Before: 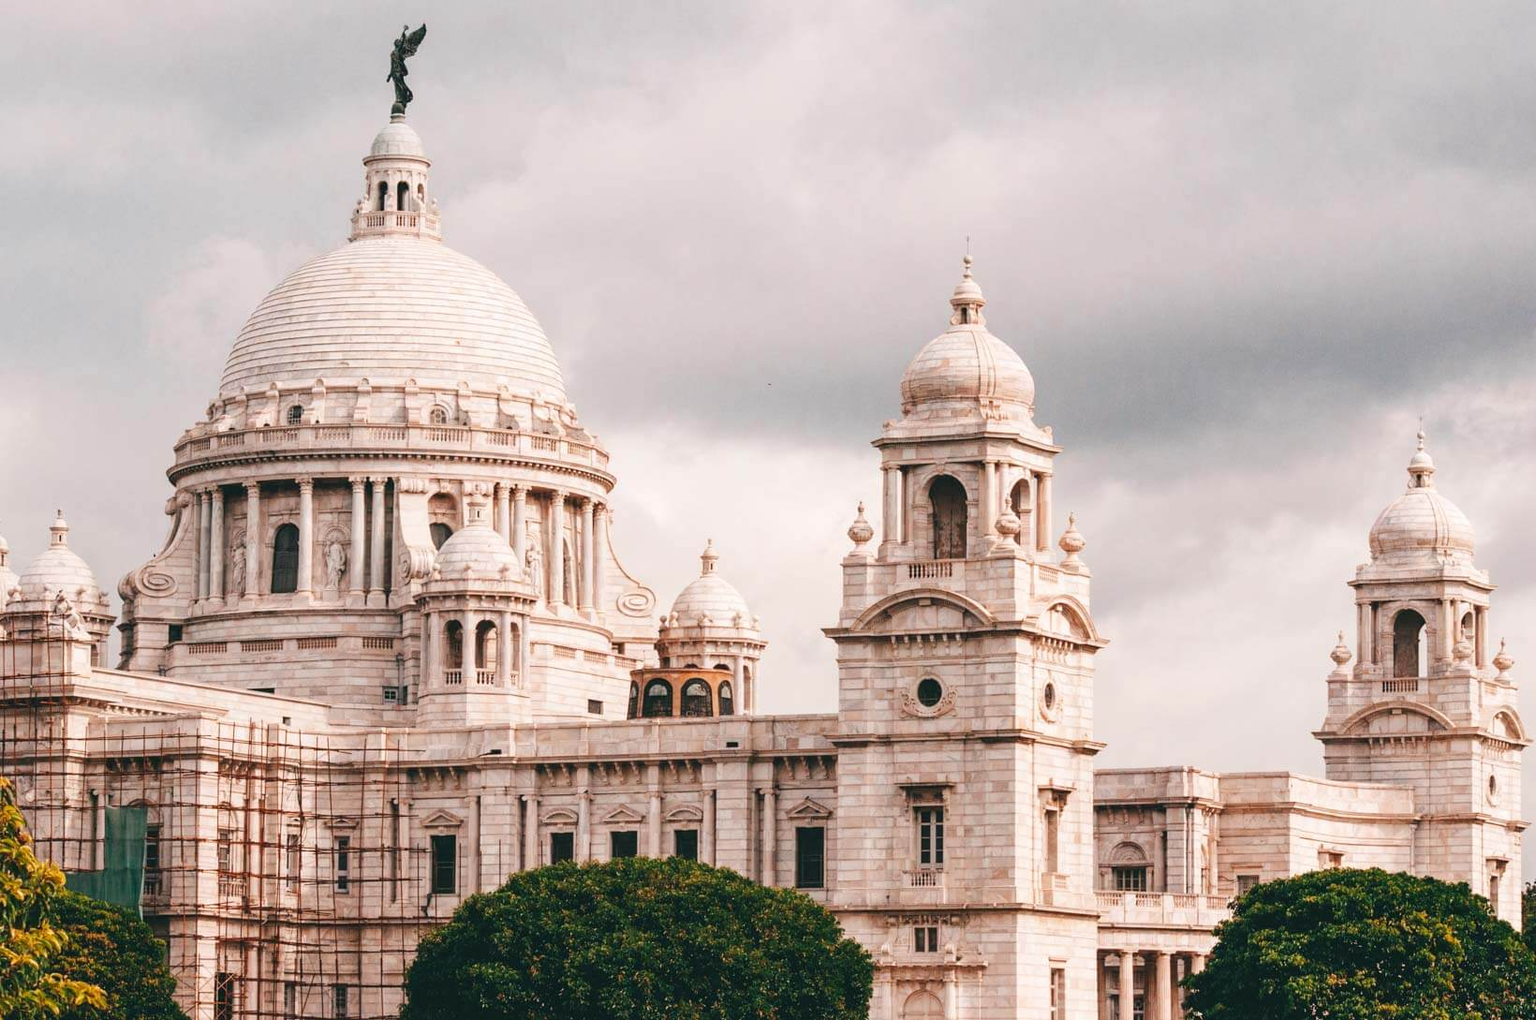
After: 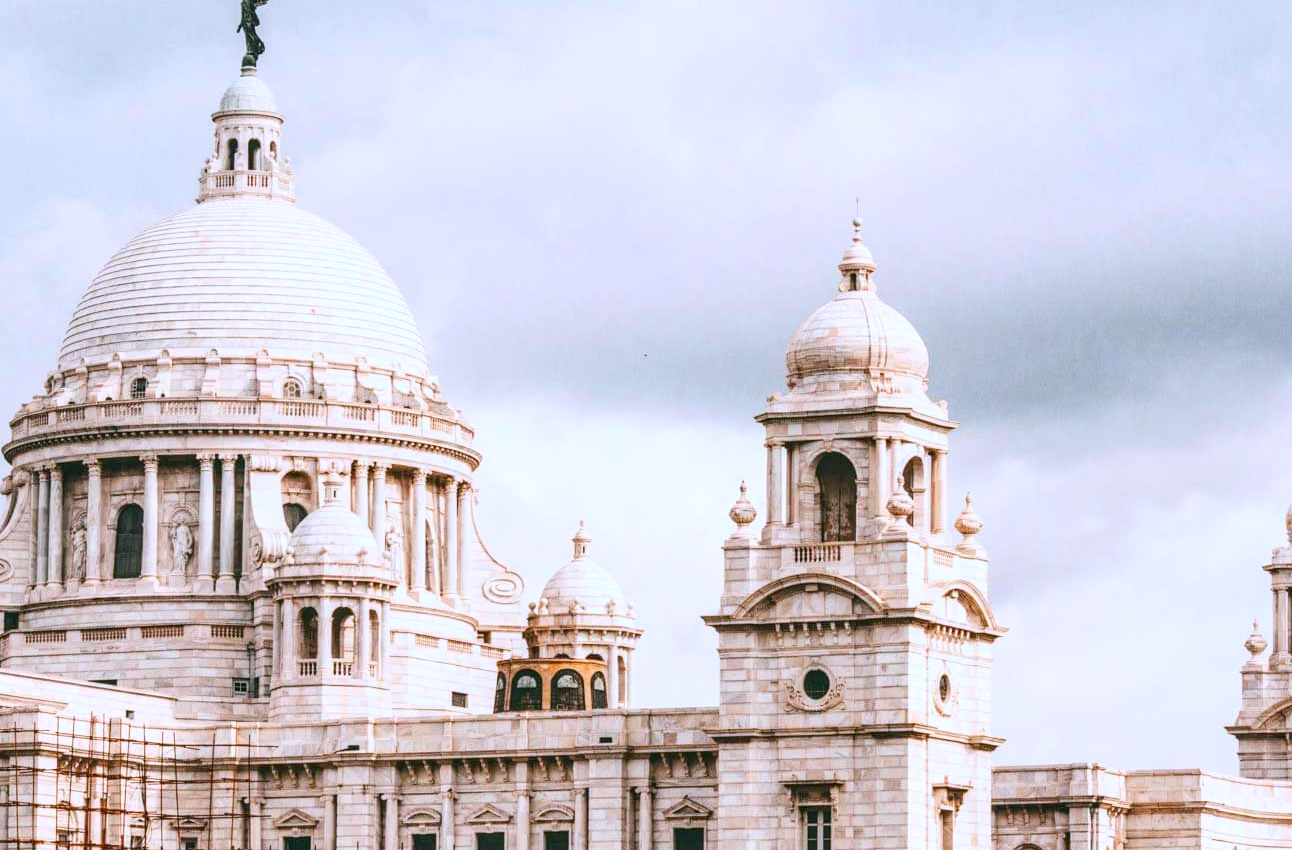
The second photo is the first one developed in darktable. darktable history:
color balance: mode lift, gamma, gain (sRGB), lift [1.04, 1, 1, 0.97], gamma [1.01, 1, 1, 0.97], gain [0.96, 1, 1, 0.97]
local contrast: on, module defaults
color balance rgb: perceptual saturation grading › global saturation 20%, global vibrance 20%
white balance: red 0.948, green 1.02, blue 1.176
crop and rotate: left 10.77%, top 5.1%, right 10.41%, bottom 16.76%
contrast brightness saturation: contrast 0.24, brightness 0.09
